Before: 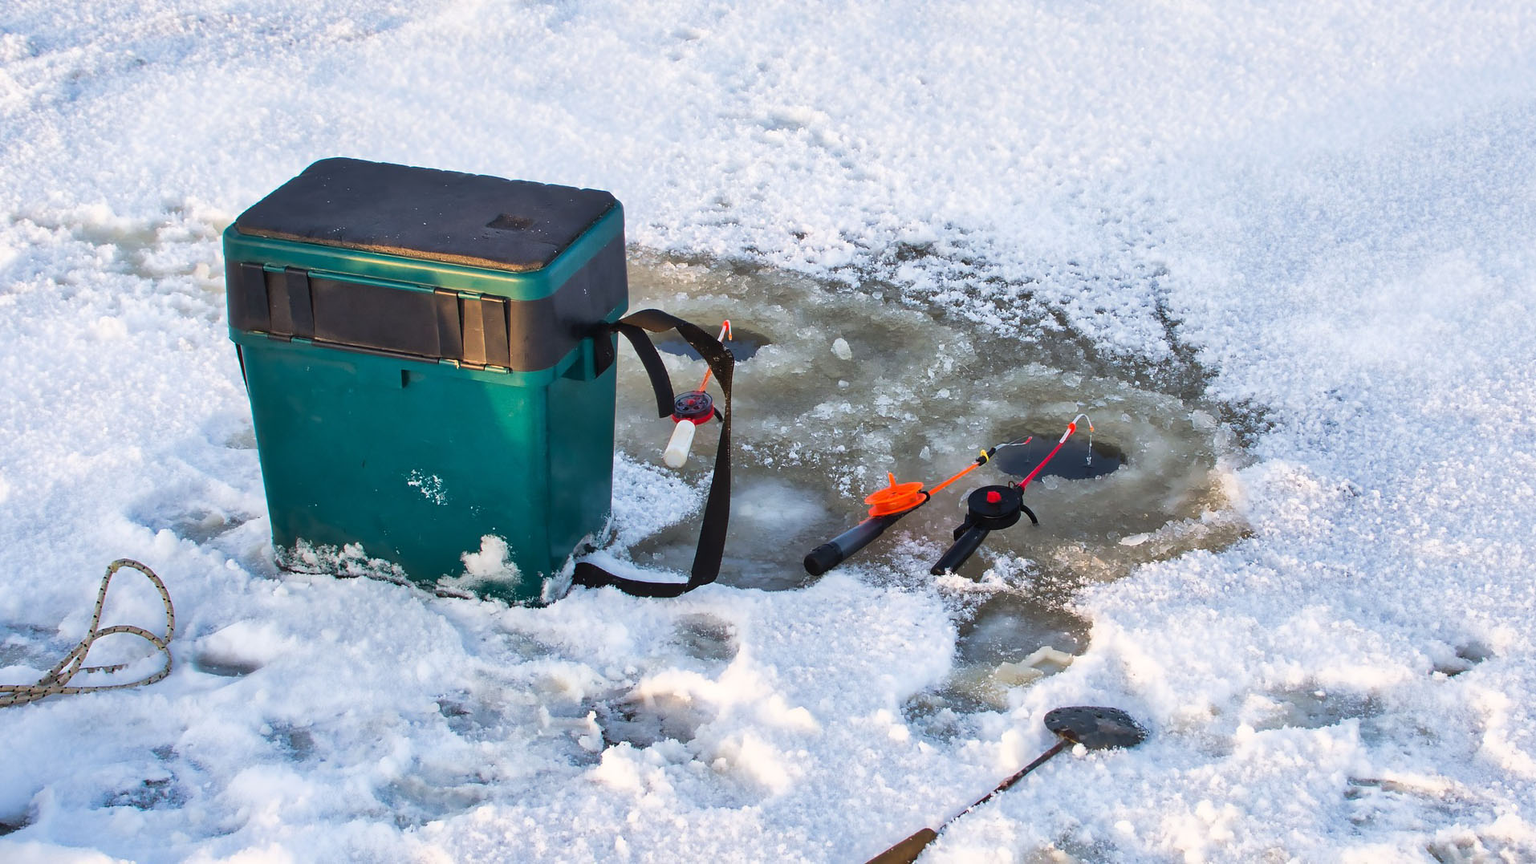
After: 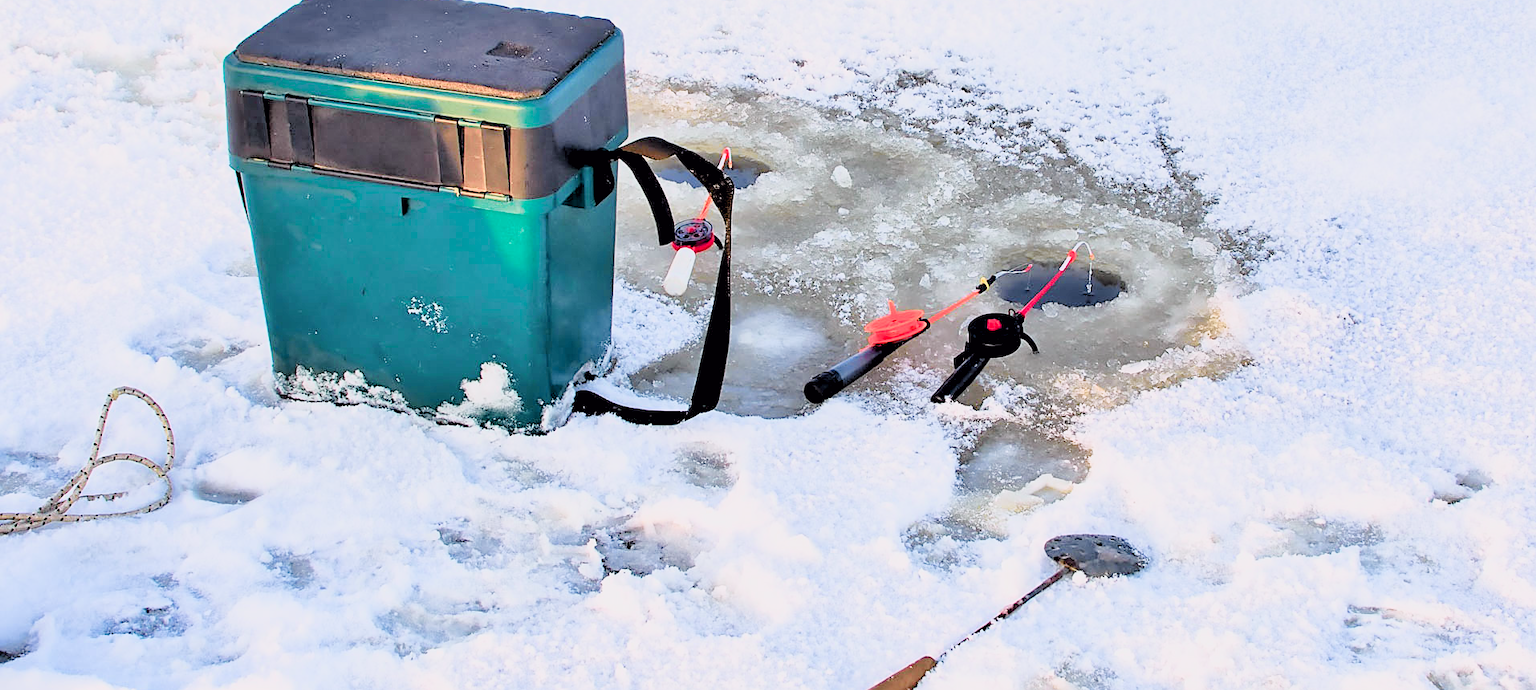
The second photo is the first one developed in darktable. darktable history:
contrast brightness saturation: contrast 0.07, brightness -0.13, saturation 0.06
sharpen: on, module defaults
crop and rotate: top 19.998%
filmic rgb: black relative exposure -7.65 EV, white relative exposure 4.56 EV, hardness 3.61
exposure: exposure 0.95 EV, compensate highlight preservation false
tone curve: curves: ch0 [(0, 0) (0.105, 0.068) (0.195, 0.162) (0.283, 0.283) (0.384, 0.404) (0.485, 0.531) (0.638, 0.681) (0.795, 0.879) (1, 0.977)]; ch1 [(0, 0) (0.161, 0.092) (0.35, 0.33) (0.379, 0.401) (0.456, 0.469) (0.498, 0.503) (0.531, 0.537) (0.596, 0.621) (0.635, 0.671) (1, 1)]; ch2 [(0, 0) (0.371, 0.362) (0.437, 0.437) (0.483, 0.484) (0.53, 0.515) (0.56, 0.58) (0.622, 0.606) (1, 1)], color space Lab, independent channels, preserve colors none
rgb levels: levels [[0.027, 0.429, 0.996], [0, 0.5, 1], [0, 0.5, 1]]
